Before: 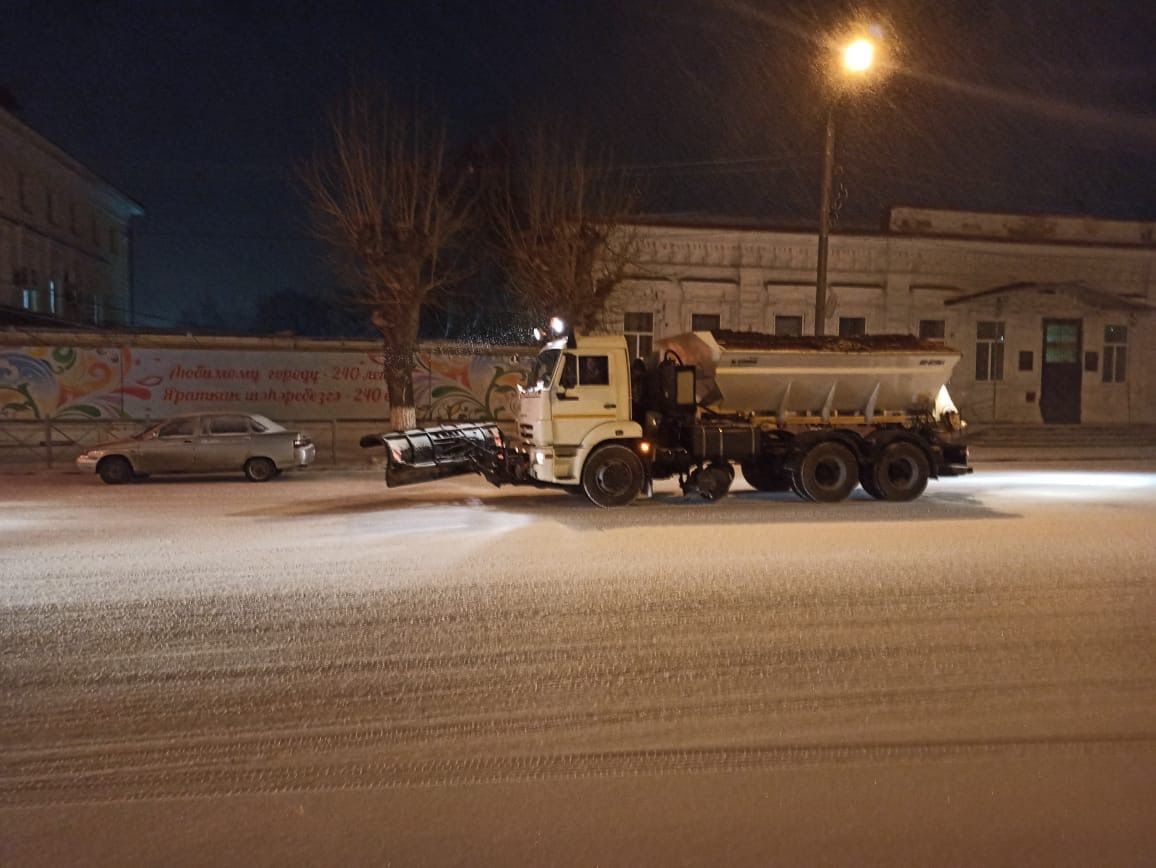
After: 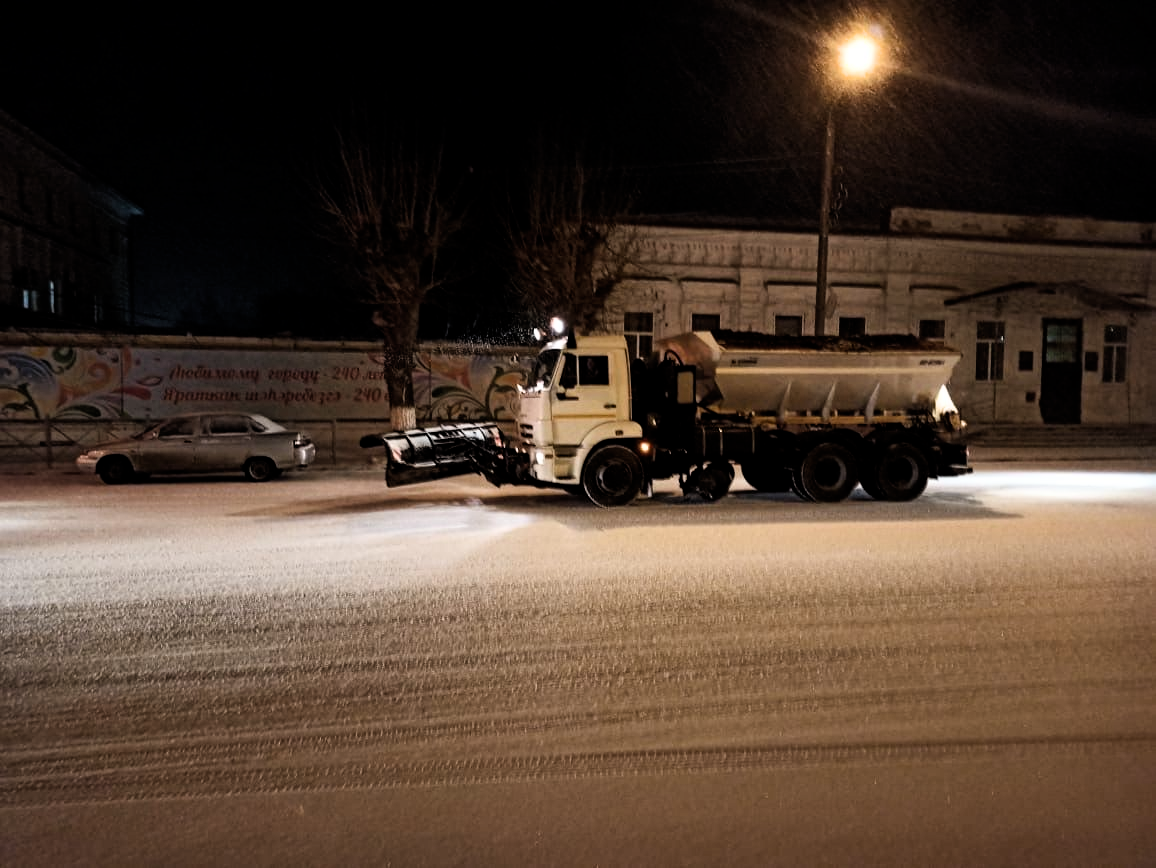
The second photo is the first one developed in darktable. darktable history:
filmic rgb: black relative exposure -5.56 EV, white relative exposure 2.49 EV, target black luminance 0%, hardness 4.51, latitude 66.9%, contrast 1.439, shadows ↔ highlights balance -3.53%
